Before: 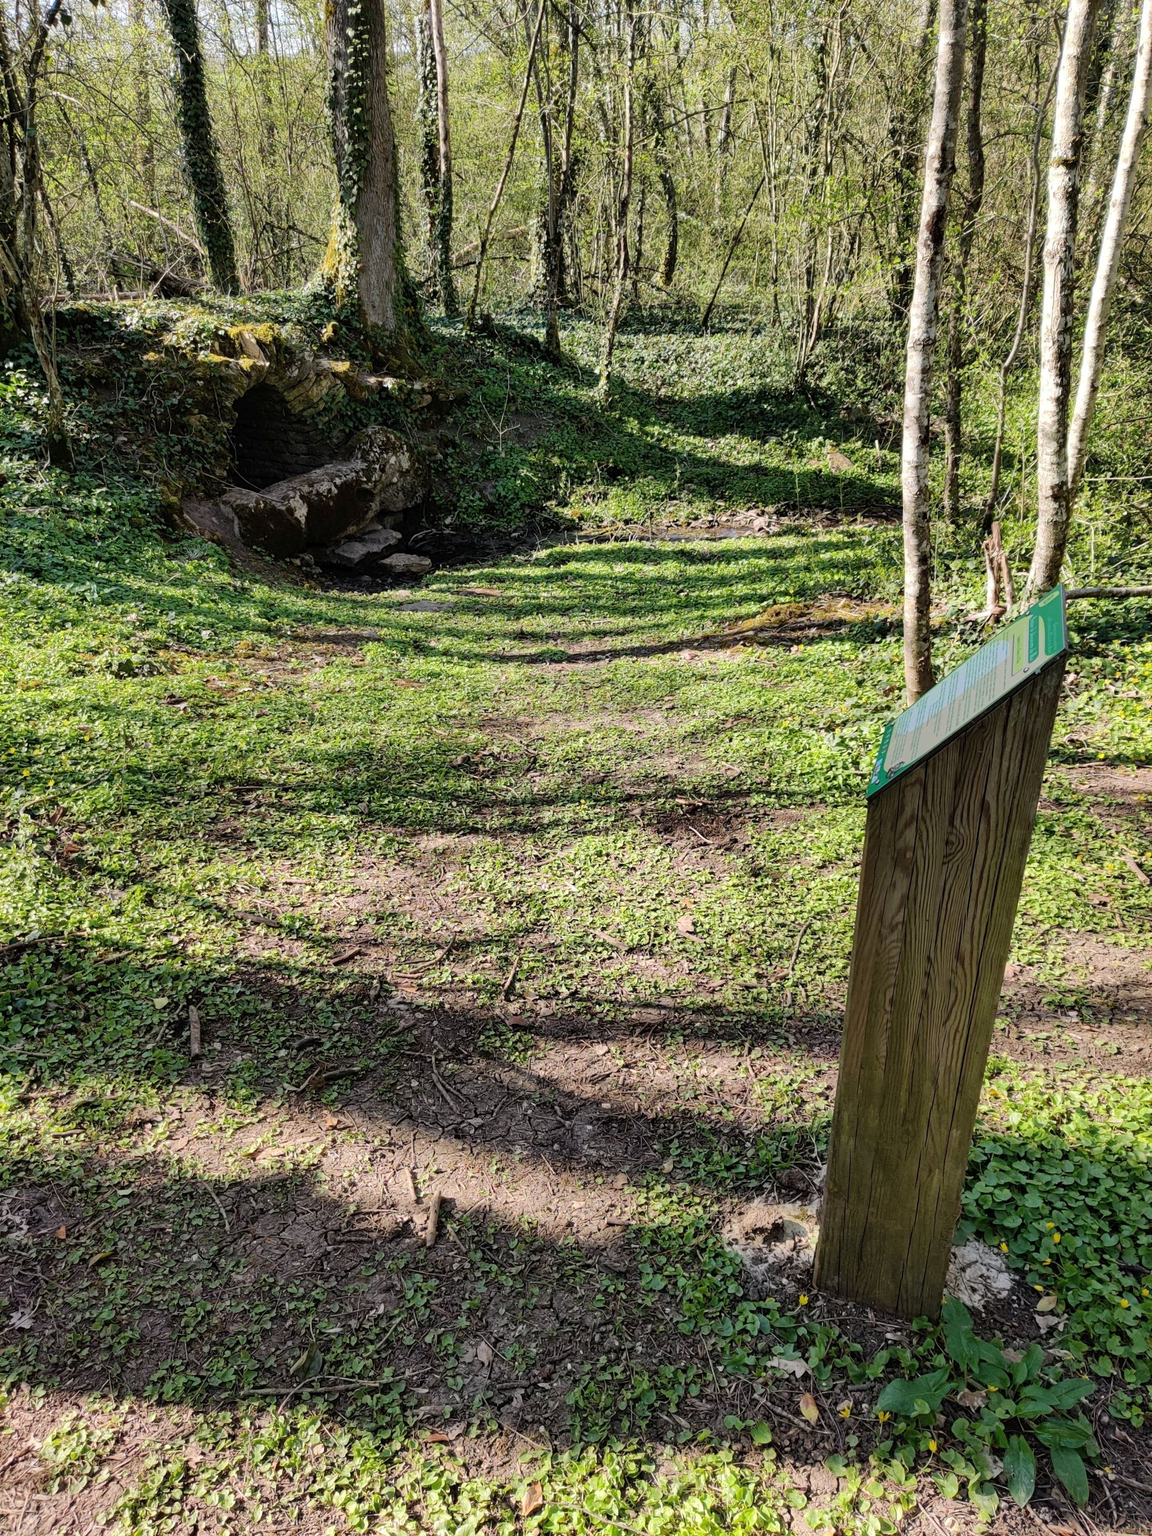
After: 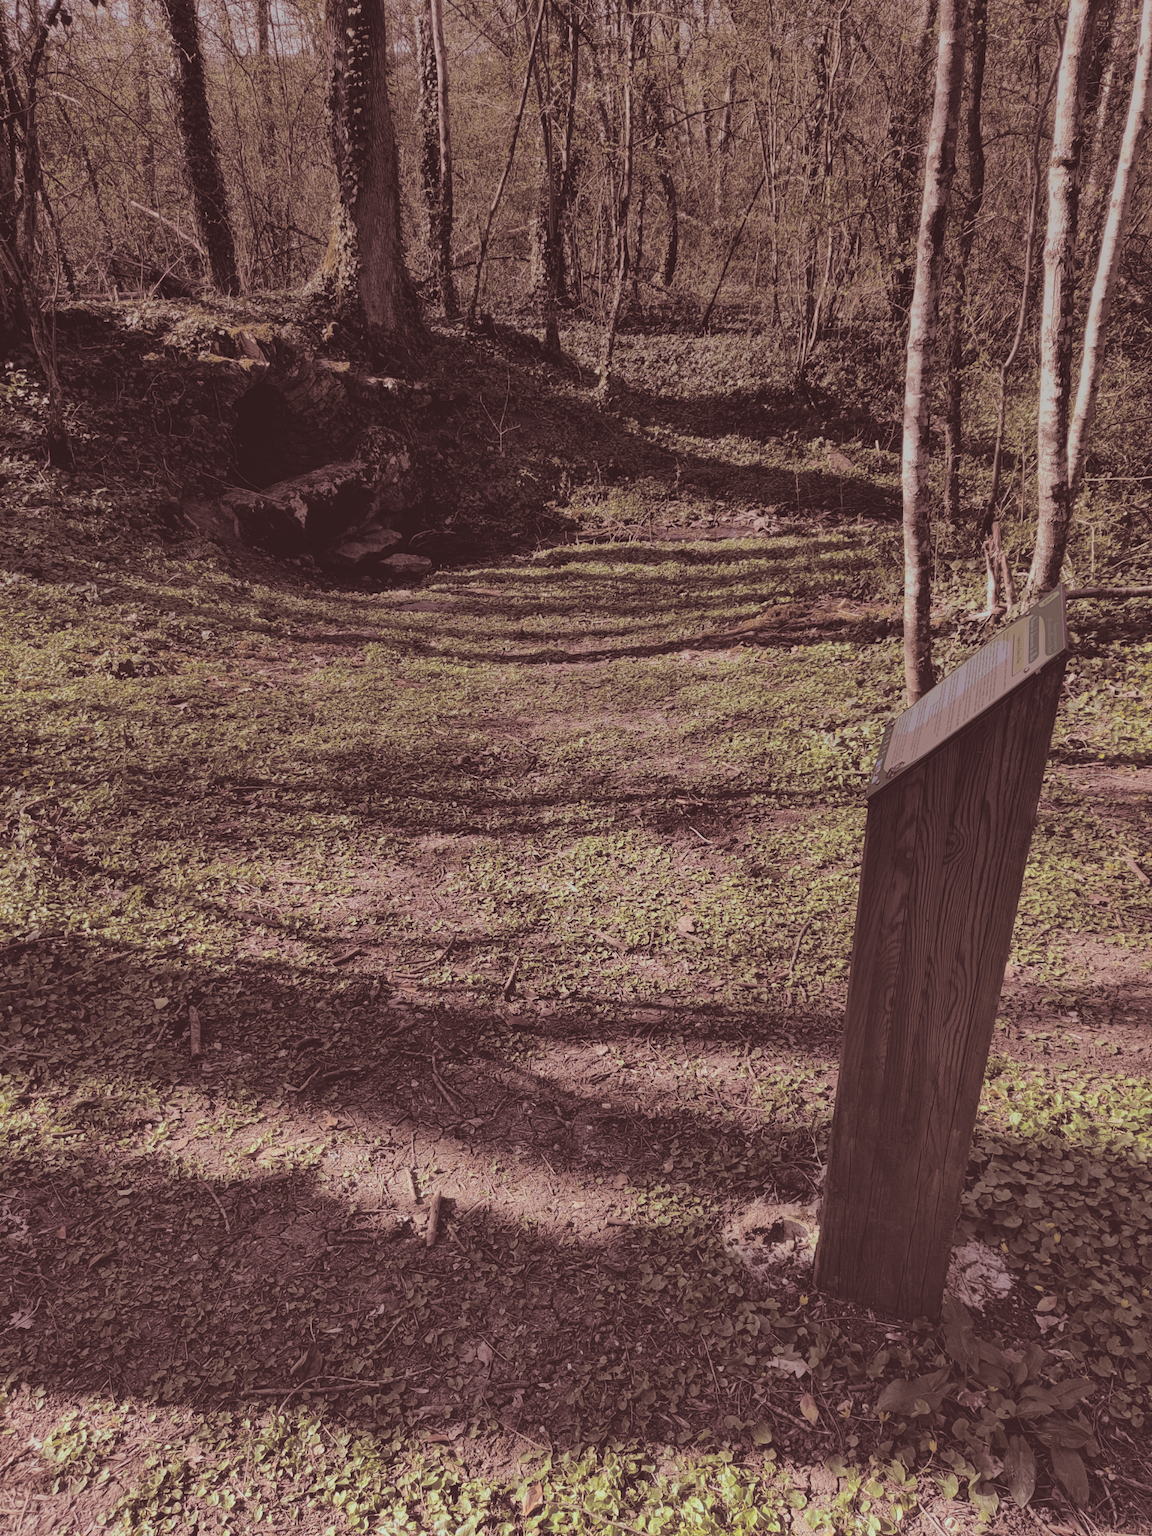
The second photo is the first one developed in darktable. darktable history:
exposure: black level correction -0.036, exposure -0.497 EV, compensate highlight preservation false
split-toning: shadows › saturation 0.3, highlights › hue 180°, highlights › saturation 0.3, compress 0%
graduated density: on, module defaults
